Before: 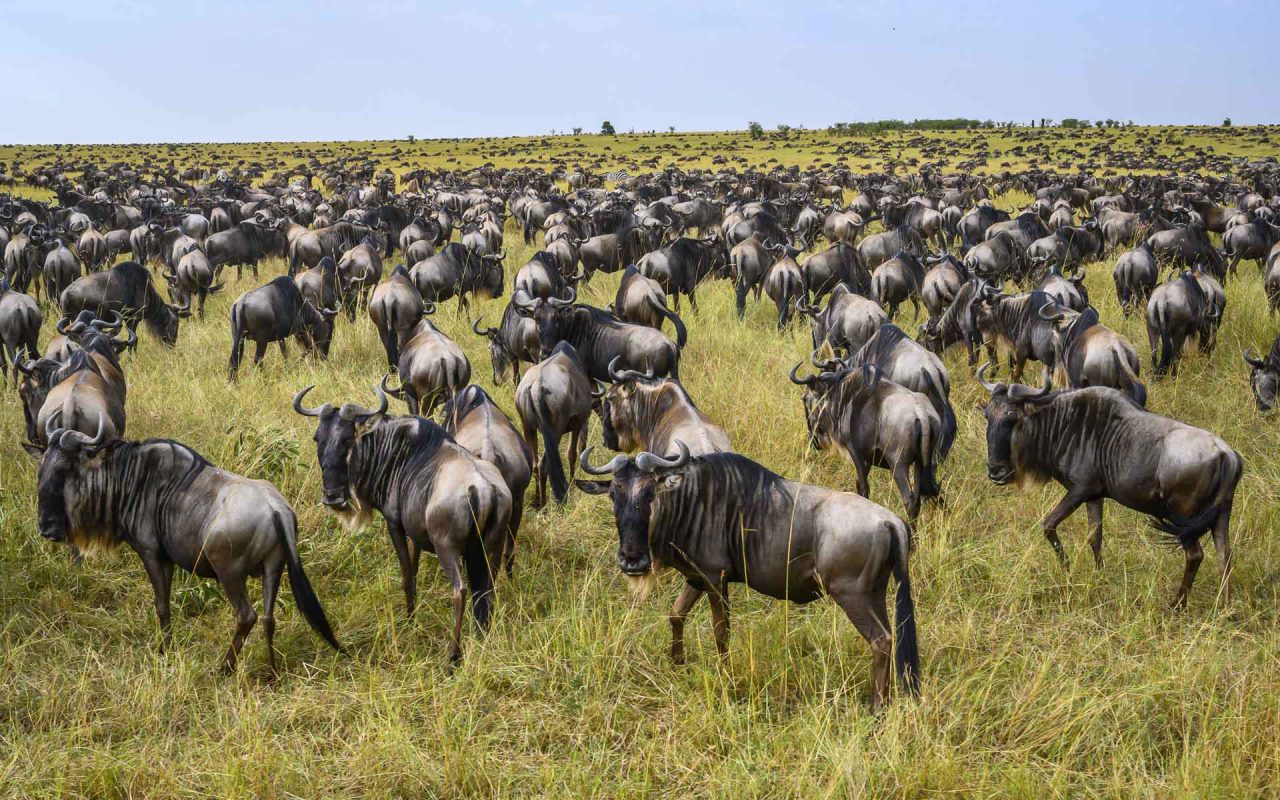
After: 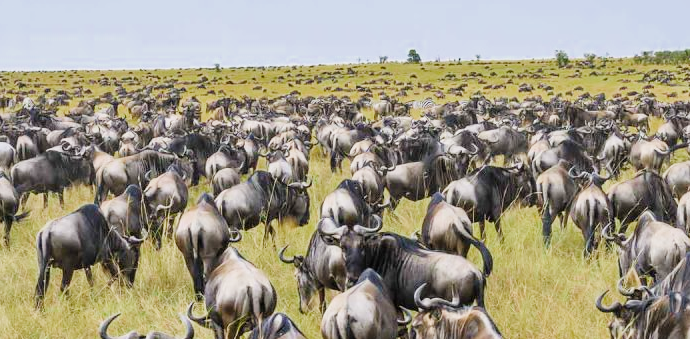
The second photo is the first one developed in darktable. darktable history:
filmic rgb: black relative exposure -7.65 EV, white relative exposure 4.56 EV, hardness 3.61, contrast 1.061
crop: left 15.232%, top 9.059%, right 30.789%, bottom 48.492%
exposure: black level correction 0, exposure 1.127 EV, compensate exposure bias true, compensate highlight preservation false
color zones: curves: ch0 [(0, 0.425) (0.143, 0.422) (0.286, 0.42) (0.429, 0.419) (0.571, 0.419) (0.714, 0.42) (0.857, 0.422) (1, 0.425)]
